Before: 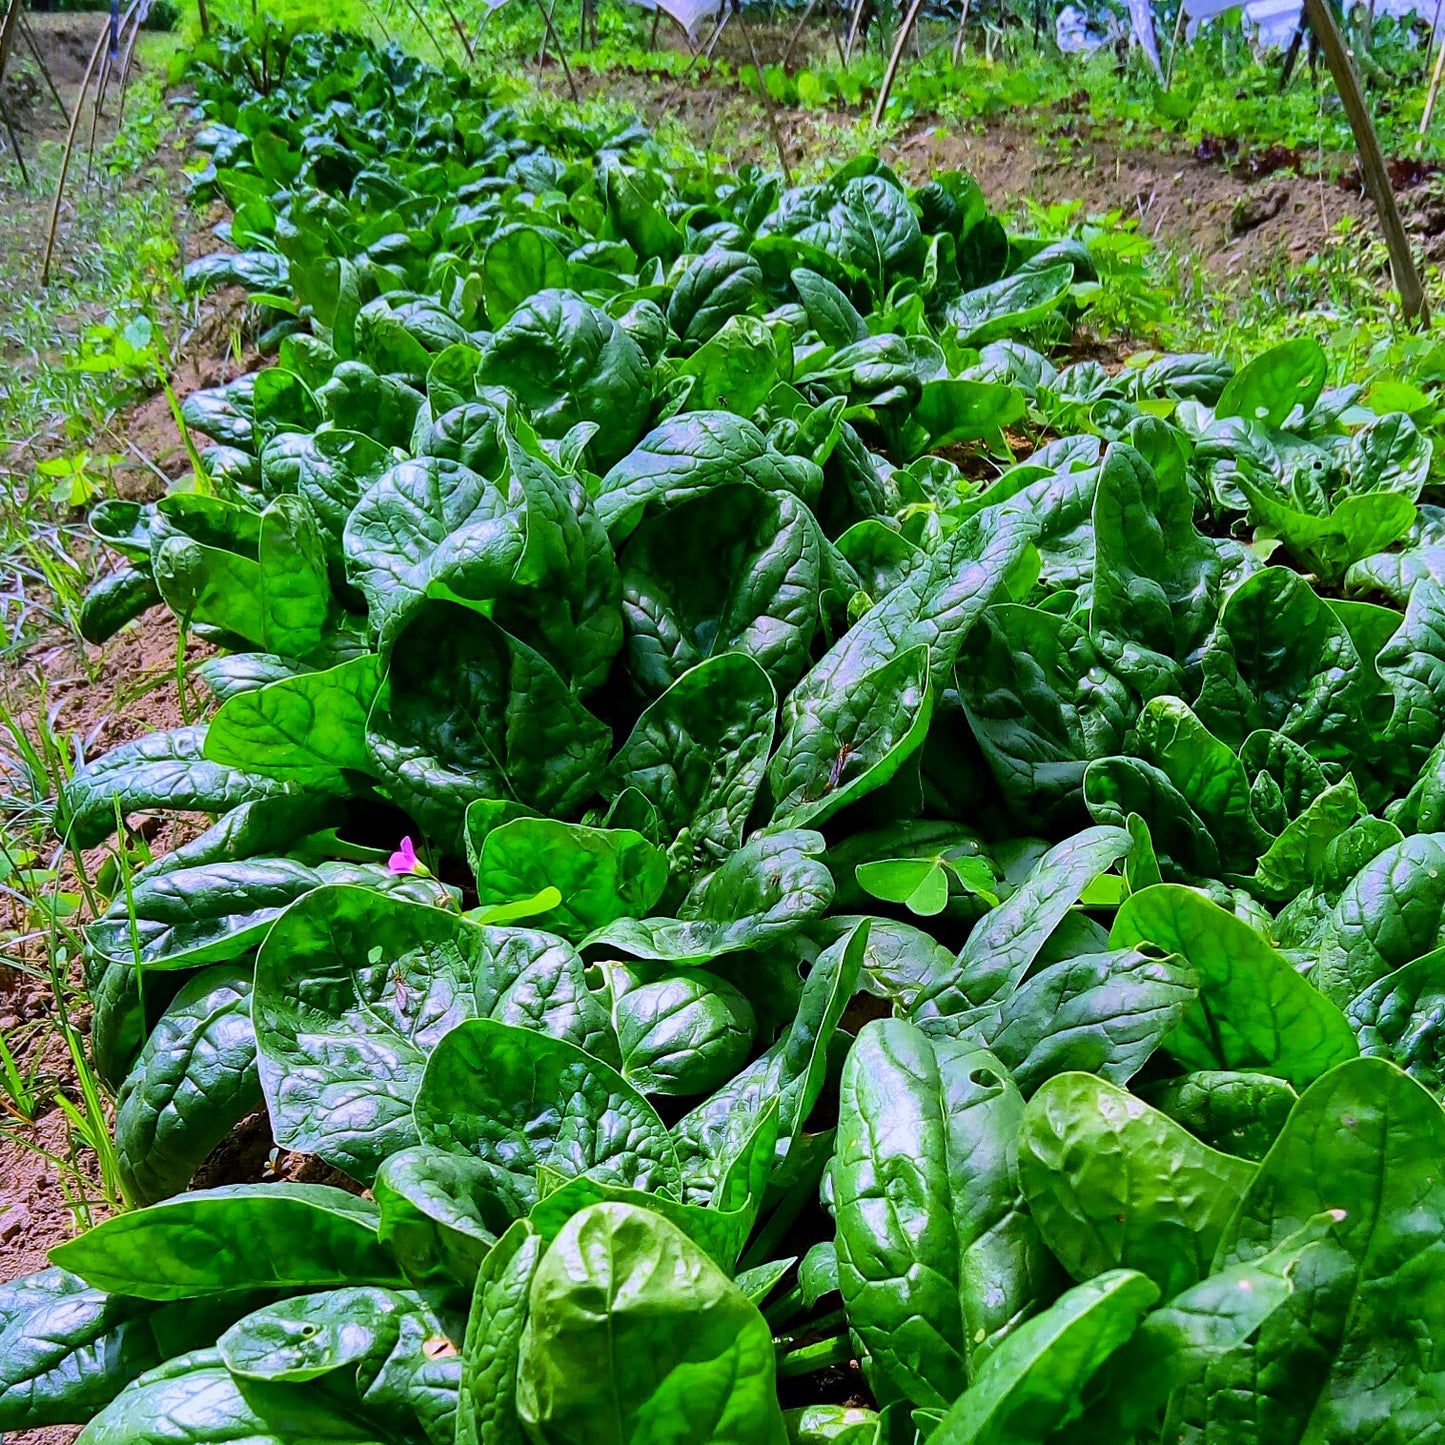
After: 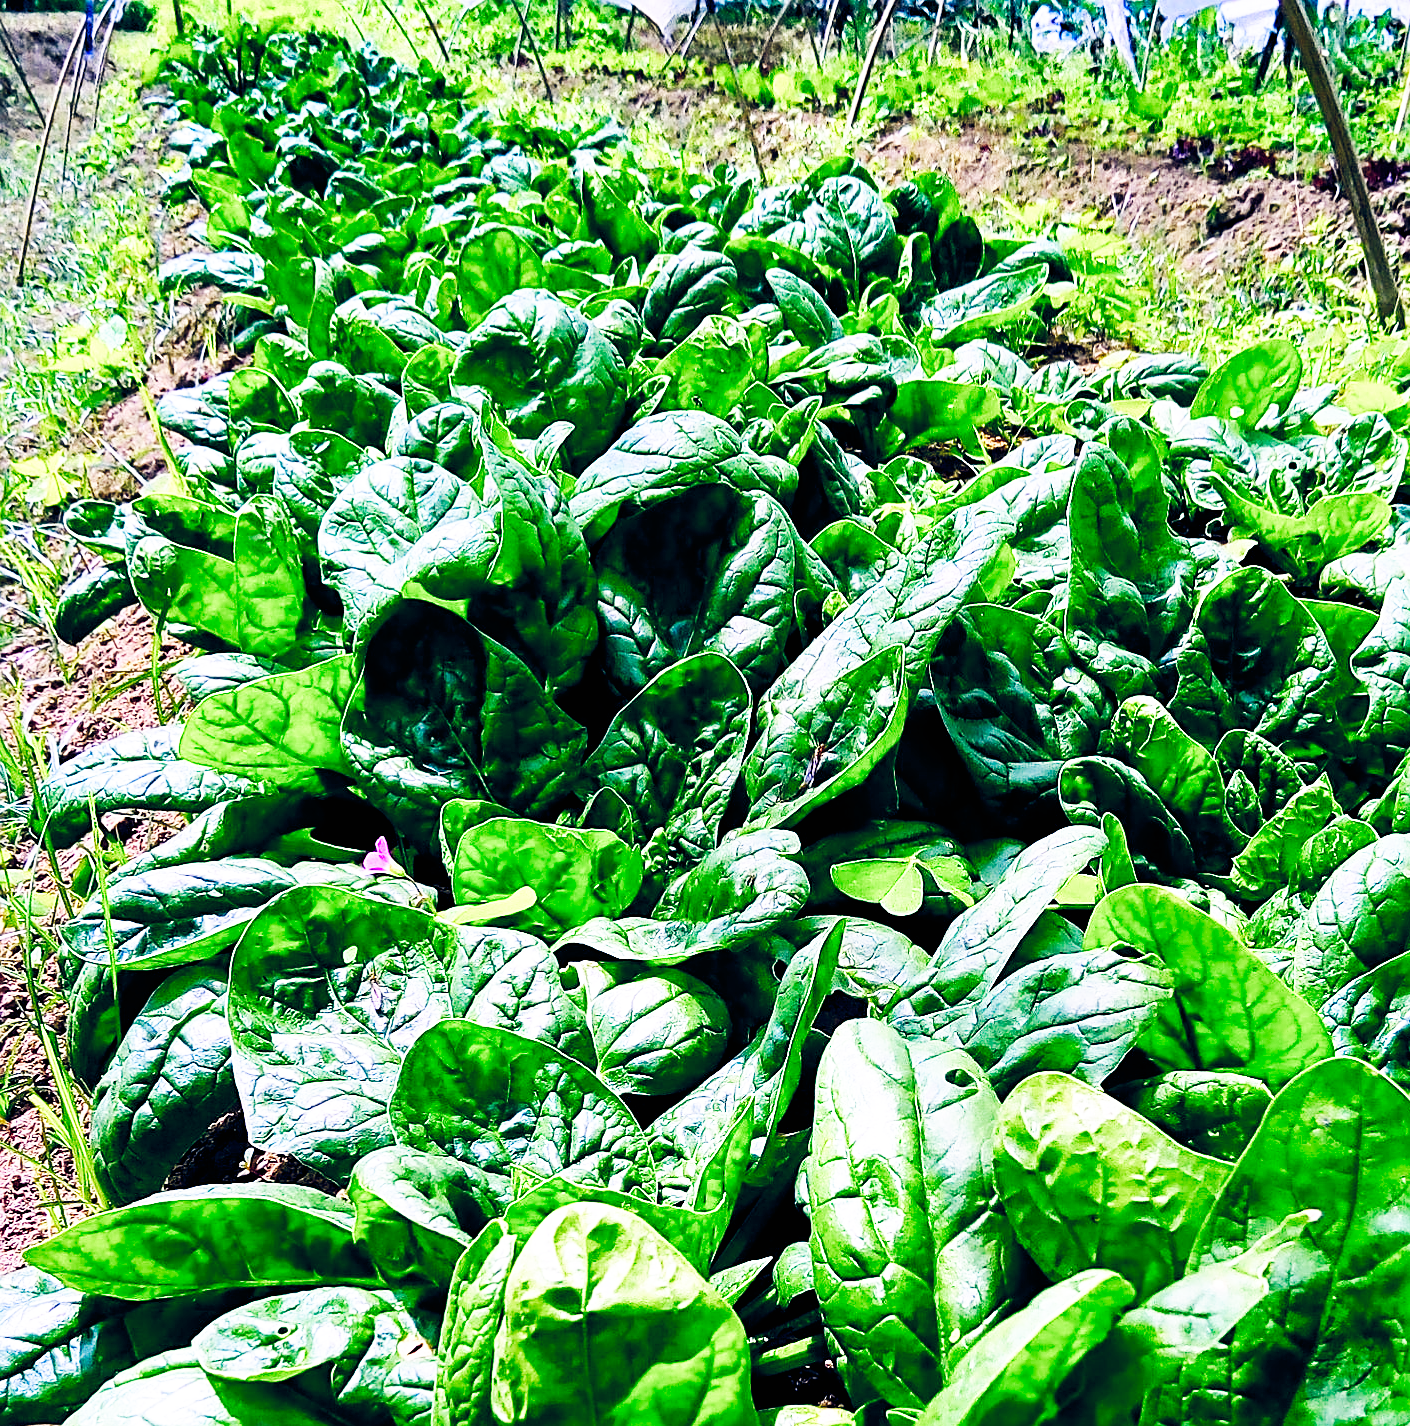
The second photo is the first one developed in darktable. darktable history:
base curve: curves: ch0 [(0, 0) (0.007, 0.004) (0.027, 0.03) (0.046, 0.07) (0.207, 0.54) (0.442, 0.872) (0.673, 0.972) (1, 1)], preserve colors none
crop and rotate: left 1.774%, right 0.633%, bottom 1.28%
sharpen: on, module defaults
color balance rgb: highlights gain › chroma 2.94%, highlights gain › hue 60.57°, global offset › chroma 0.25%, global offset › hue 256.52°, perceptual saturation grading › global saturation 20%, perceptual saturation grading › highlights -50%, perceptual saturation grading › shadows 30%, contrast 15%
exposure: compensate highlight preservation false
